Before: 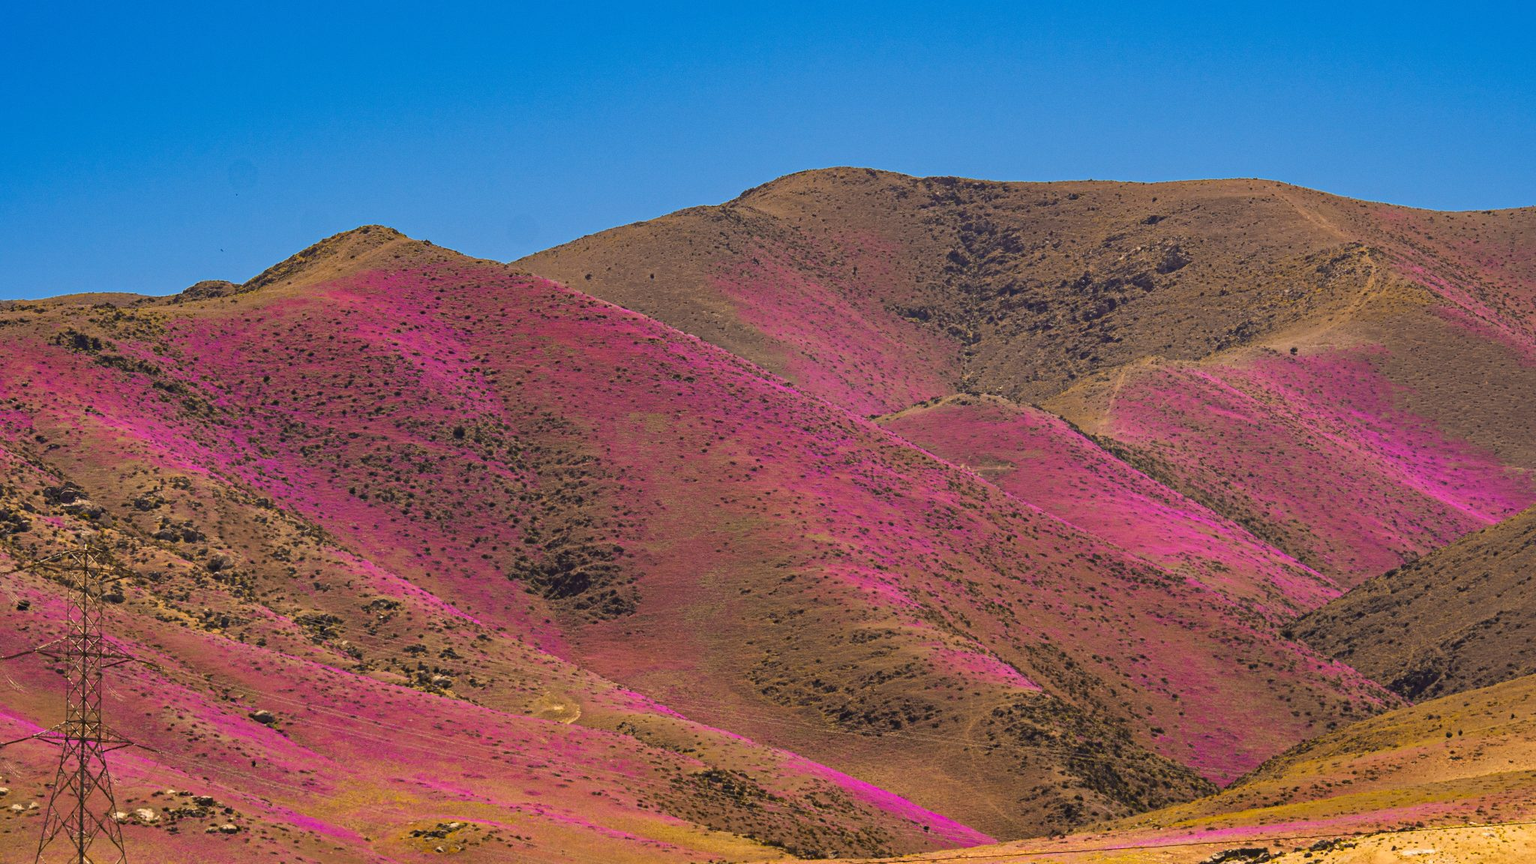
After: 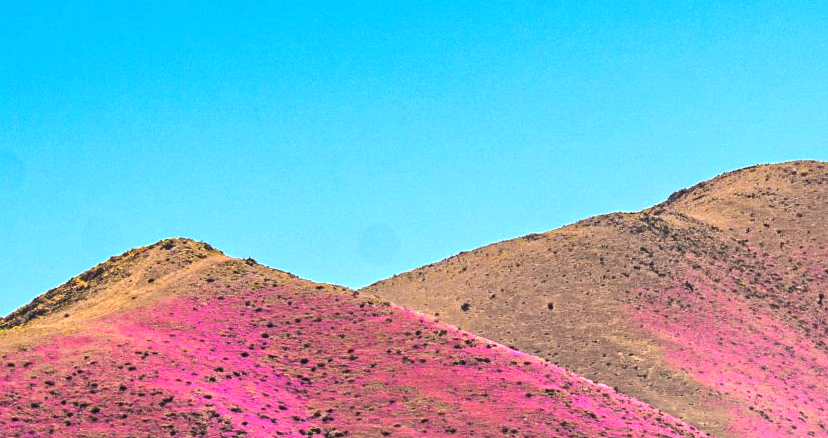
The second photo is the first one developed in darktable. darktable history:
tone equalizer: -8 EV -0.762 EV, -7 EV -0.677 EV, -6 EV -0.567 EV, -5 EV -0.407 EV, -3 EV 0.403 EV, -2 EV 0.6 EV, -1 EV 0.682 EV, +0 EV 0.739 EV, edges refinement/feathering 500, mask exposure compensation -1.57 EV, preserve details no
exposure: exposure 0.769 EV, compensate highlight preservation false
levels: black 3.82%
crop: left 15.616%, top 5.441%, right 43.948%, bottom 56.484%
